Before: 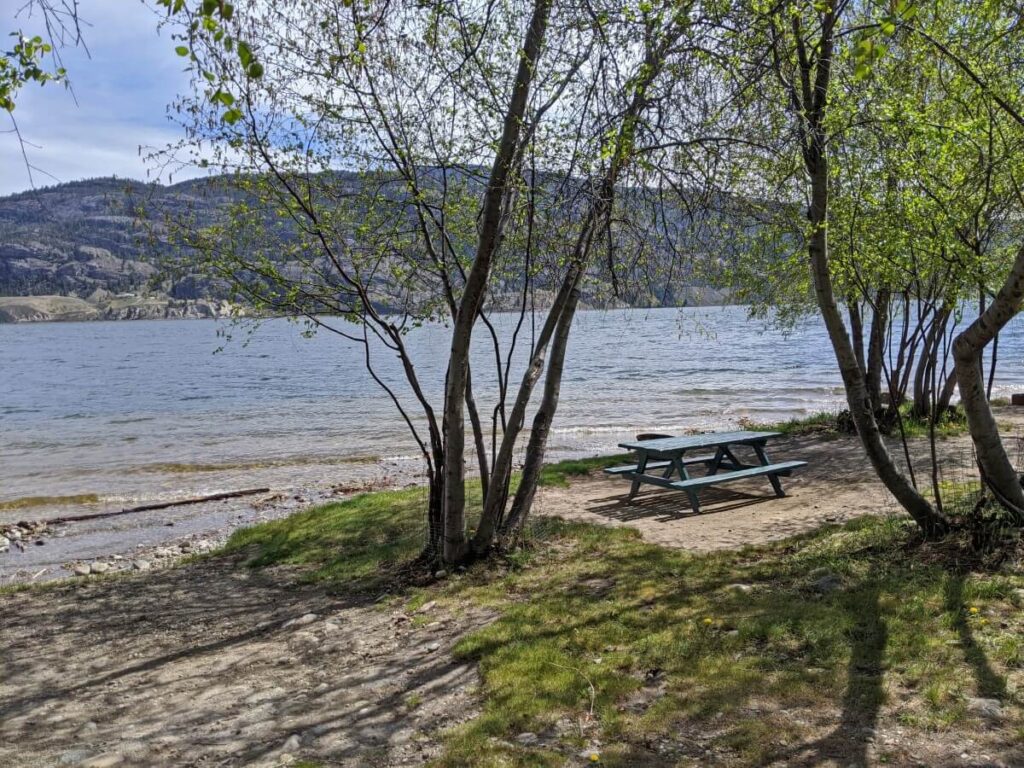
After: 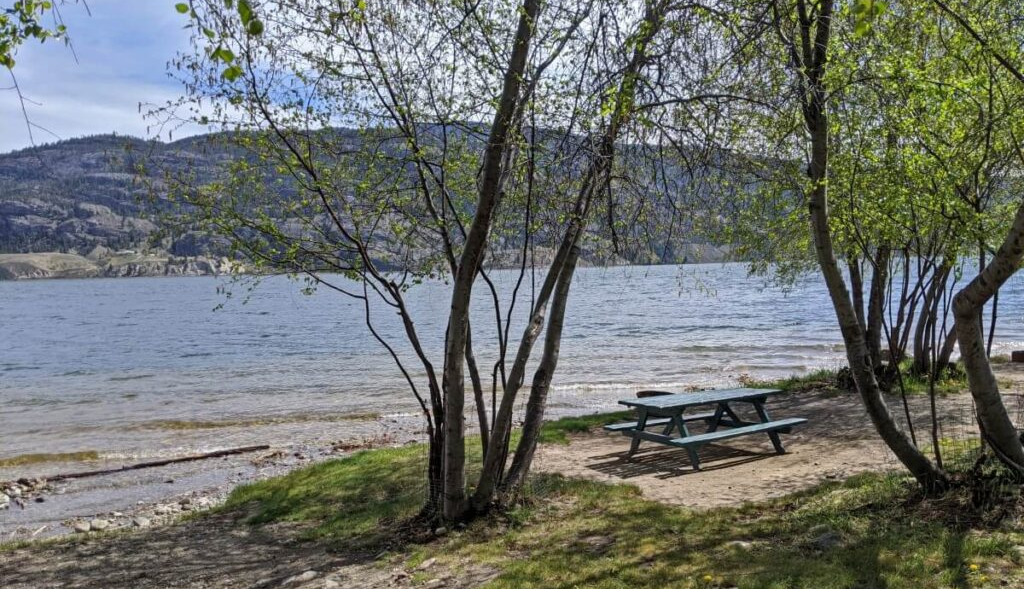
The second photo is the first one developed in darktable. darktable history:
crop: top 5.667%, bottom 17.637%
tone equalizer: -8 EV -0.55 EV
